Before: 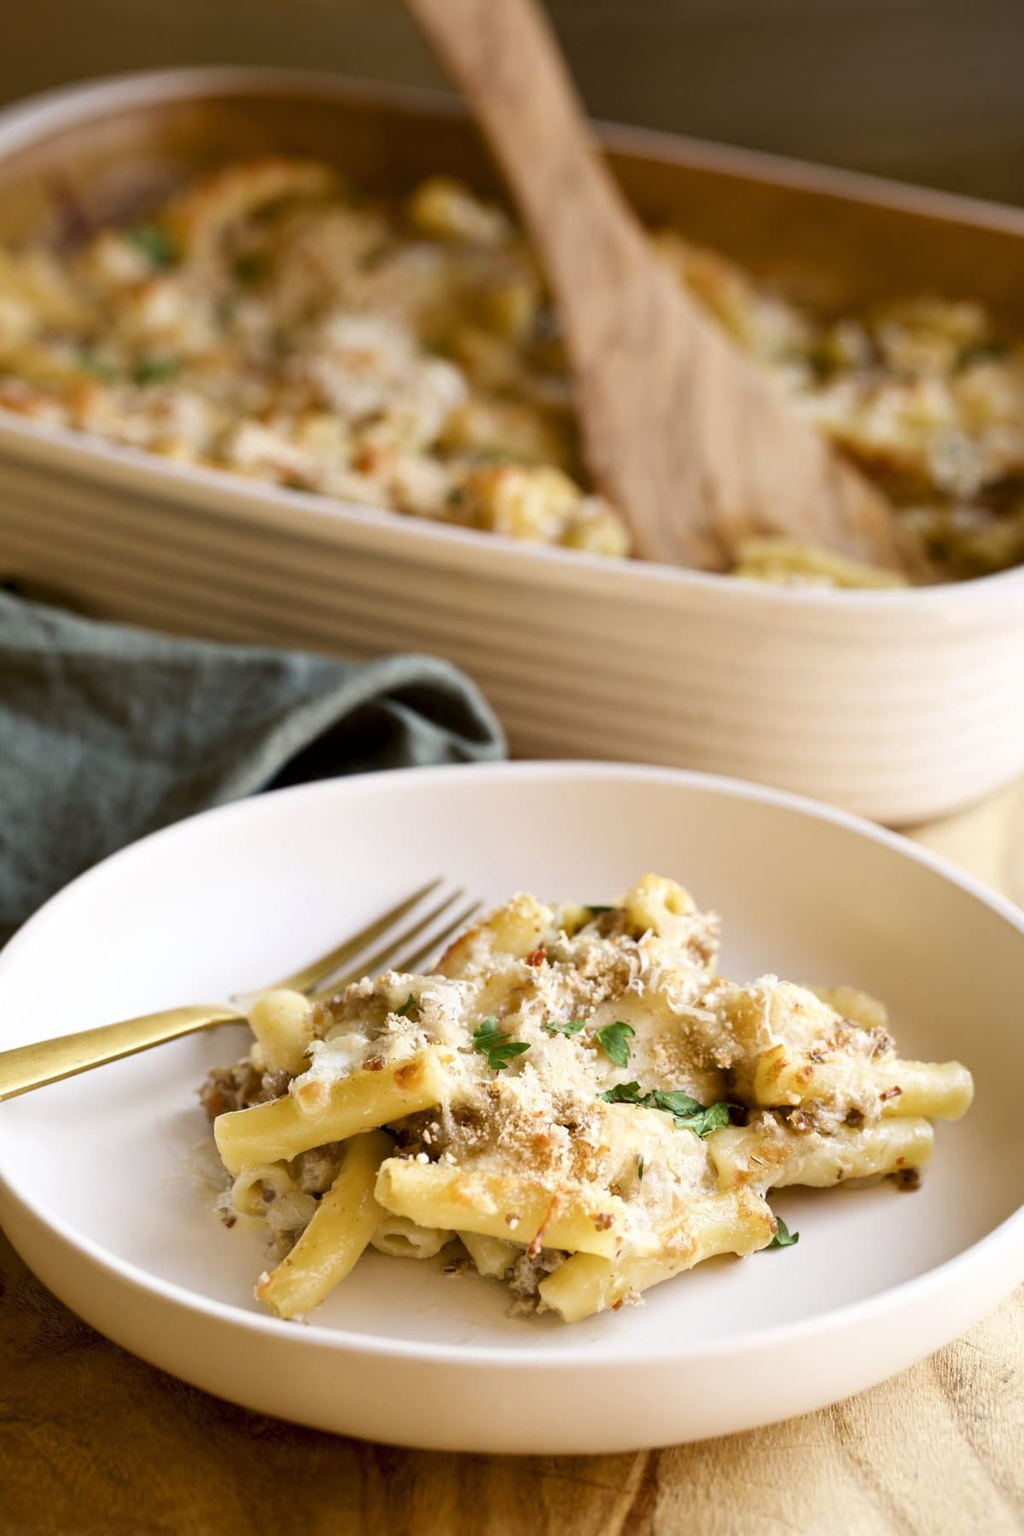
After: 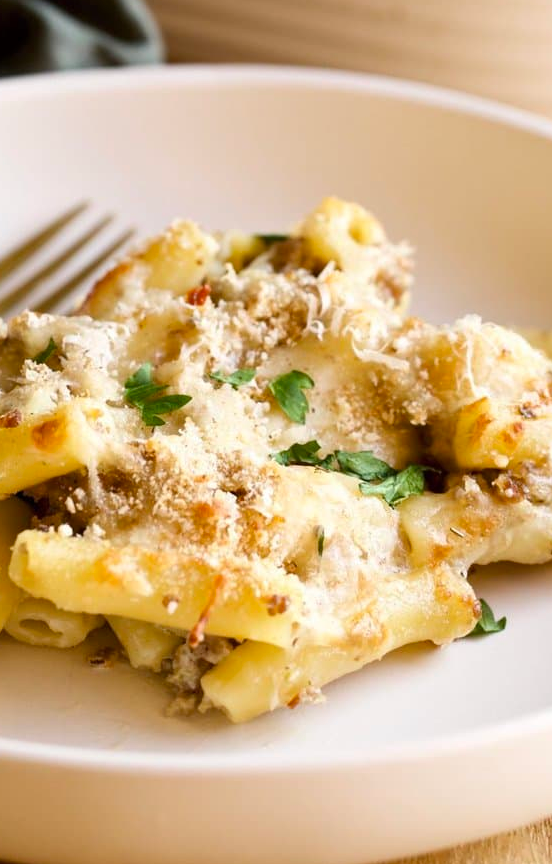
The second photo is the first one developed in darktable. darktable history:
crop: left 35.876%, top 45.984%, right 18.116%, bottom 5.997%
